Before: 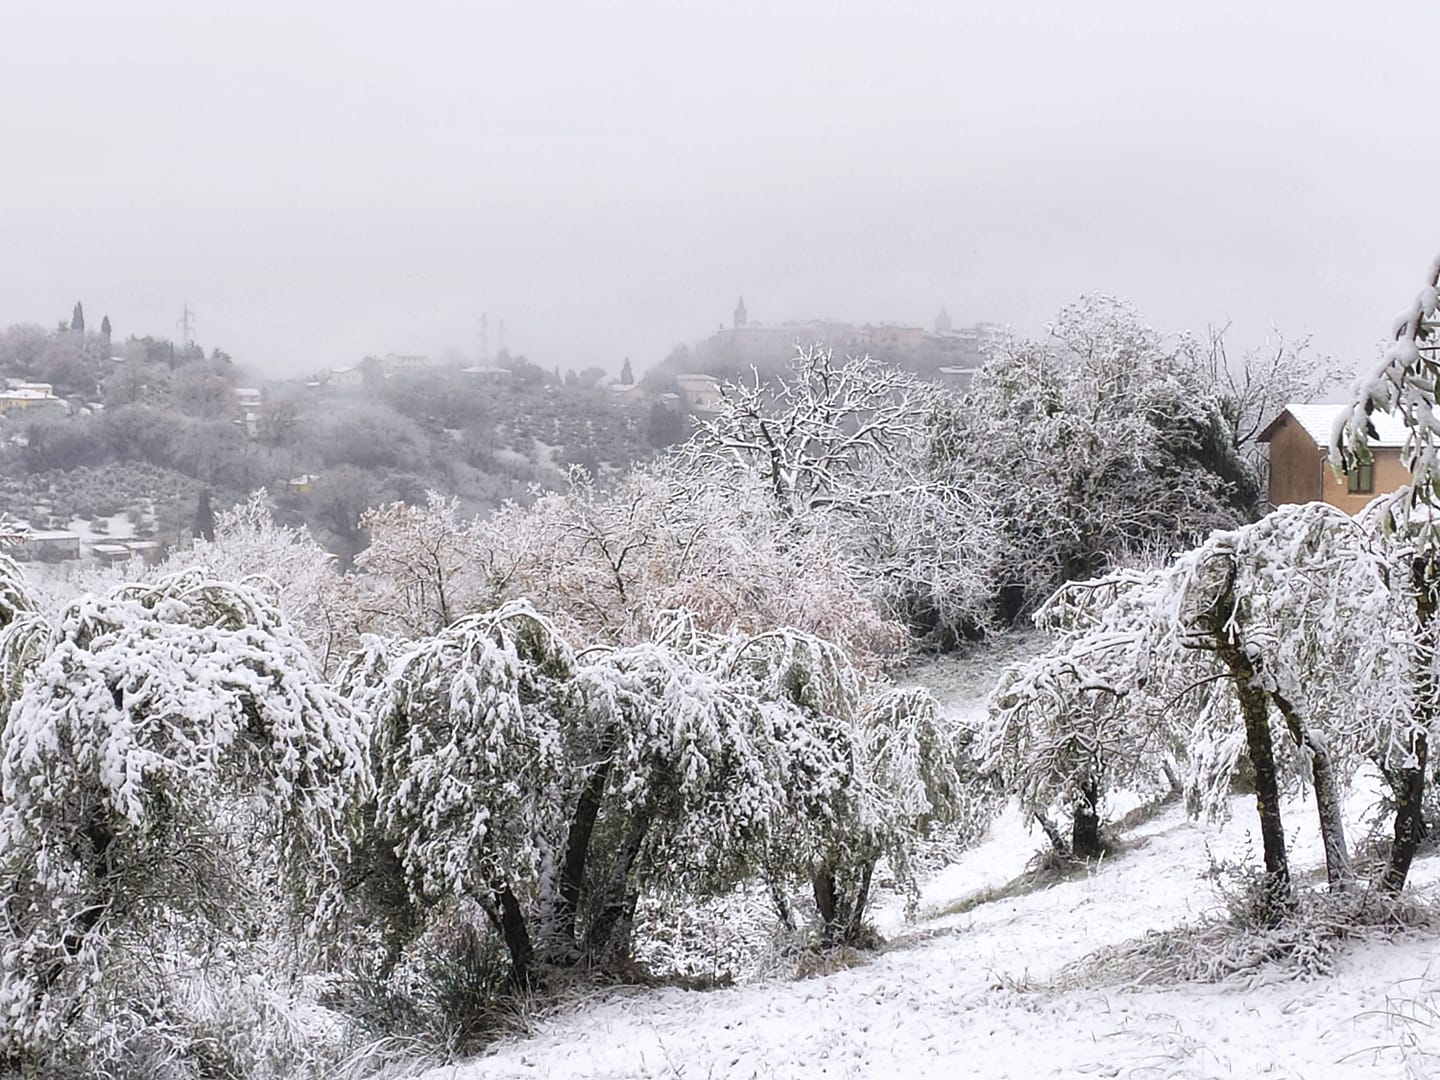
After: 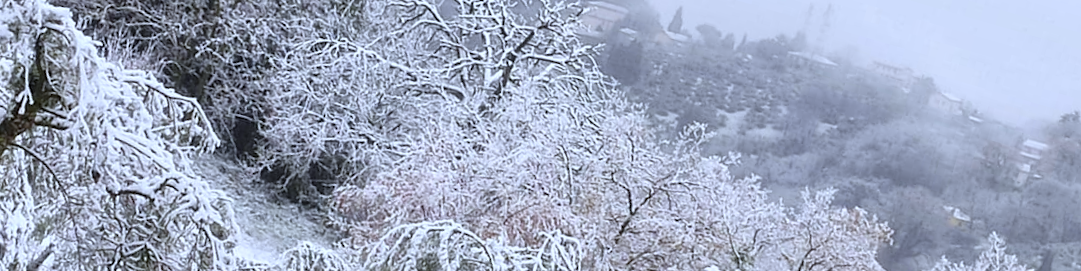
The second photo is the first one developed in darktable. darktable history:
crop and rotate: angle 16.12°, top 30.835%, bottom 35.653%
white balance: red 0.931, blue 1.11
